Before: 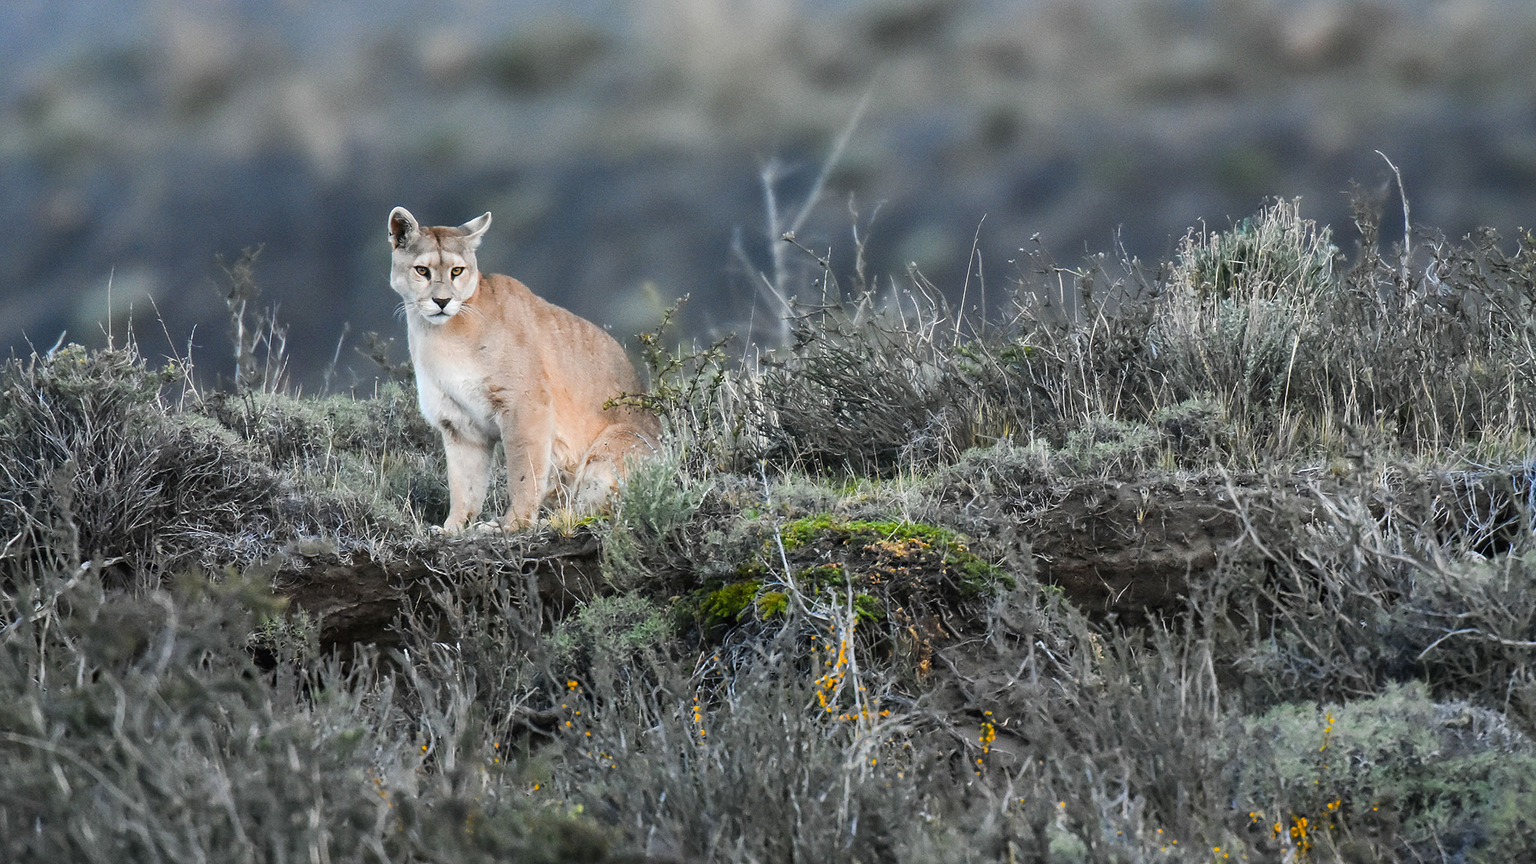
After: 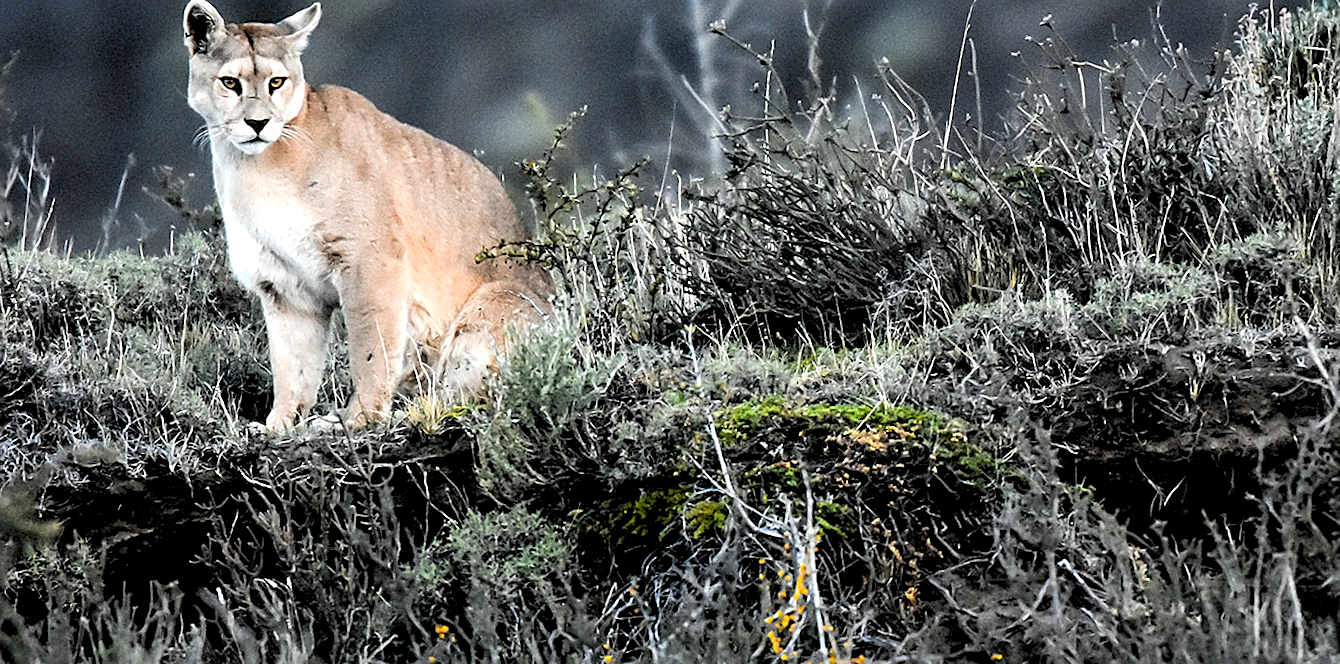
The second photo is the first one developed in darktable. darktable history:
rotate and perspective: rotation -4.57°, crop left 0.054, crop right 0.944, crop top 0.087, crop bottom 0.914
tone equalizer: -8 EV -0.417 EV, -7 EV -0.389 EV, -6 EV -0.333 EV, -5 EV -0.222 EV, -3 EV 0.222 EV, -2 EV 0.333 EV, -1 EV 0.389 EV, +0 EV 0.417 EV, edges refinement/feathering 500, mask exposure compensation -1.57 EV, preserve details no
exposure: exposure 0.02 EV, compensate highlight preservation false
rgb levels: levels [[0.034, 0.472, 0.904], [0, 0.5, 1], [0, 0.5, 1]]
sharpen: on, module defaults
crop and rotate: angle -3.37°, left 9.79%, top 20.73%, right 12.42%, bottom 11.82%
white balance: emerald 1
